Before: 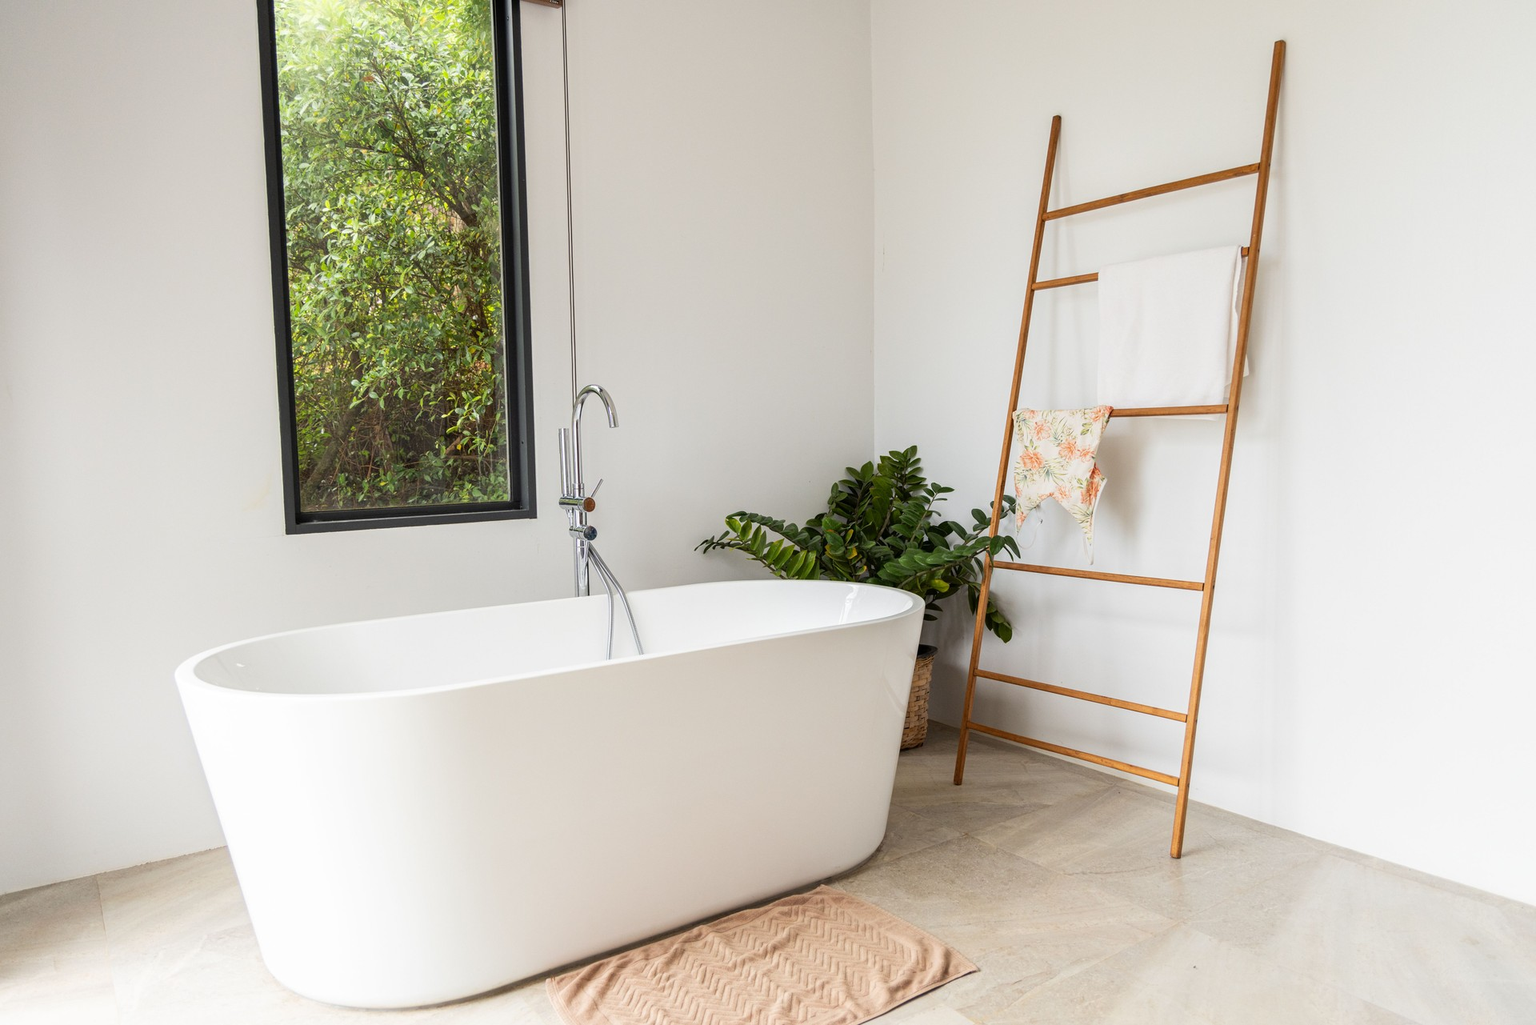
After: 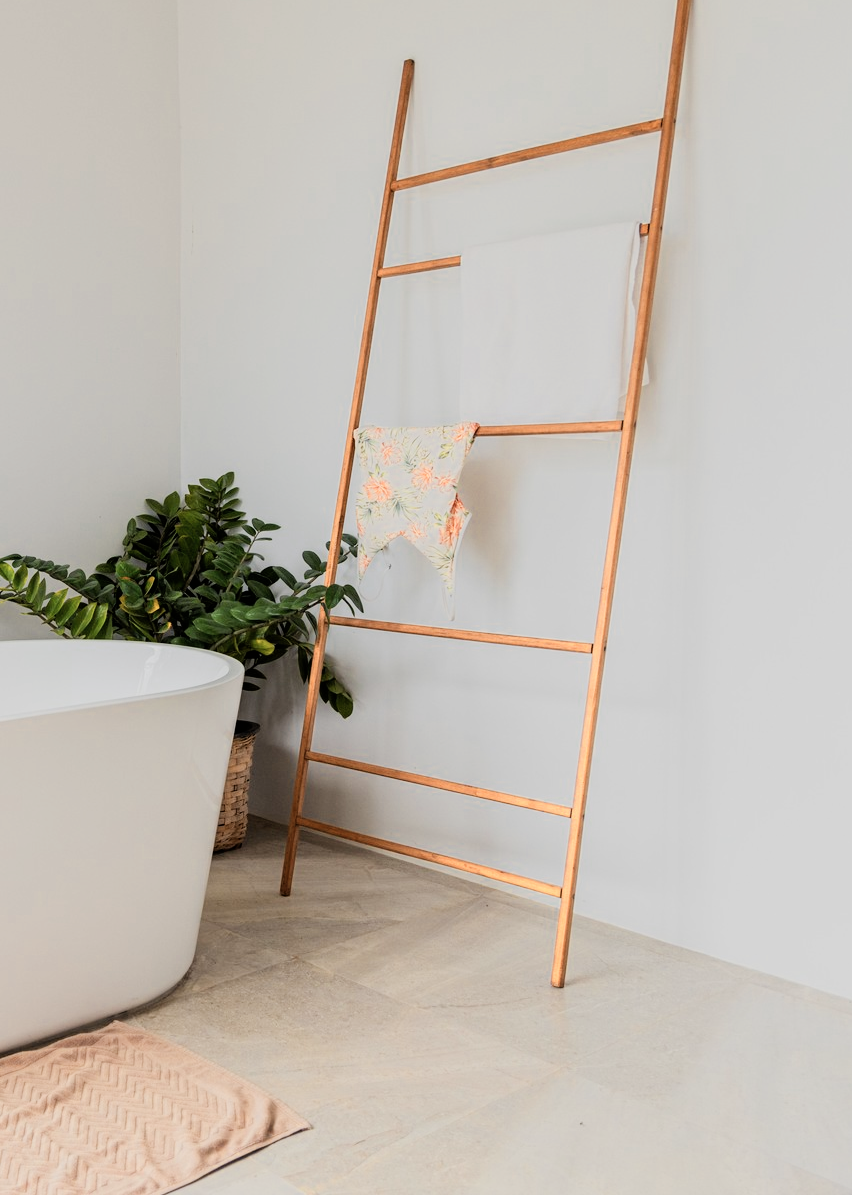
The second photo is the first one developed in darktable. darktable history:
crop: left 47.522%, top 6.674%, right 8.063%
filmic rgb: black relative exposure -7.65 EV, white relative exposure 4.56 EV, hardness 3.61
color zones: curves: ch0 [(0.018, 0.548) (0.224, 0.64) (0.425, 0.447) (0.675, 0.575) (0.732, 0.579)]; ch1 [(0.066, 0.487) (0.25, 0.5) (0.404, 0.43) (0.75, 0.421) (0.956, 0.421)]; ch2 [(0.044, 0.561) (0.215, 0.465) (0.399, 0.544) (0.465, 0.548) (0.614, 0.447) (0.724, 0.43) (0.882, 0.623) (0.956, 0.632)]
contrast brightness saturation: contrast 0.097, brightness 0.023, saturation 0.023
